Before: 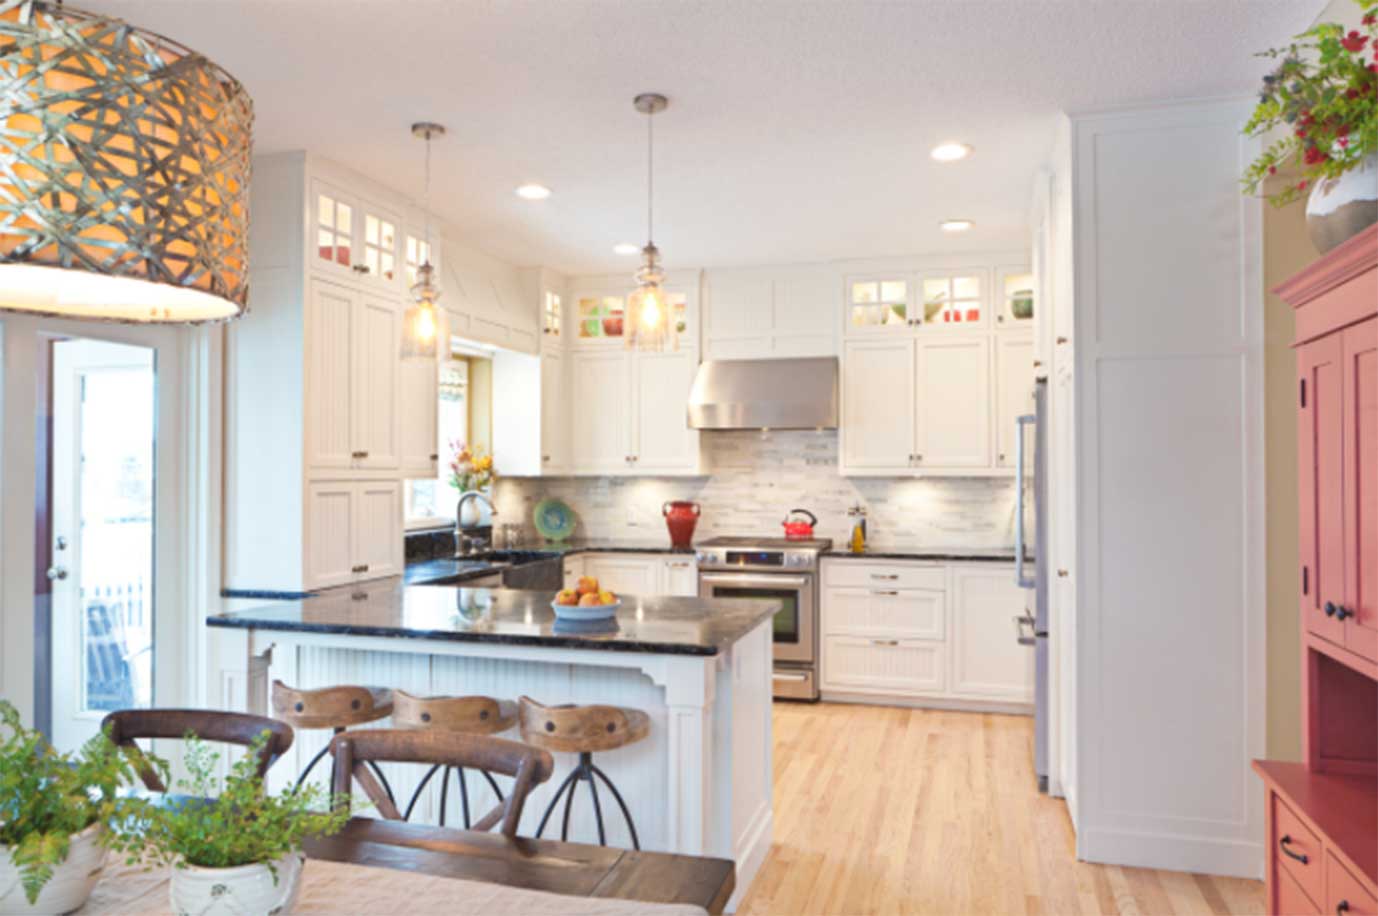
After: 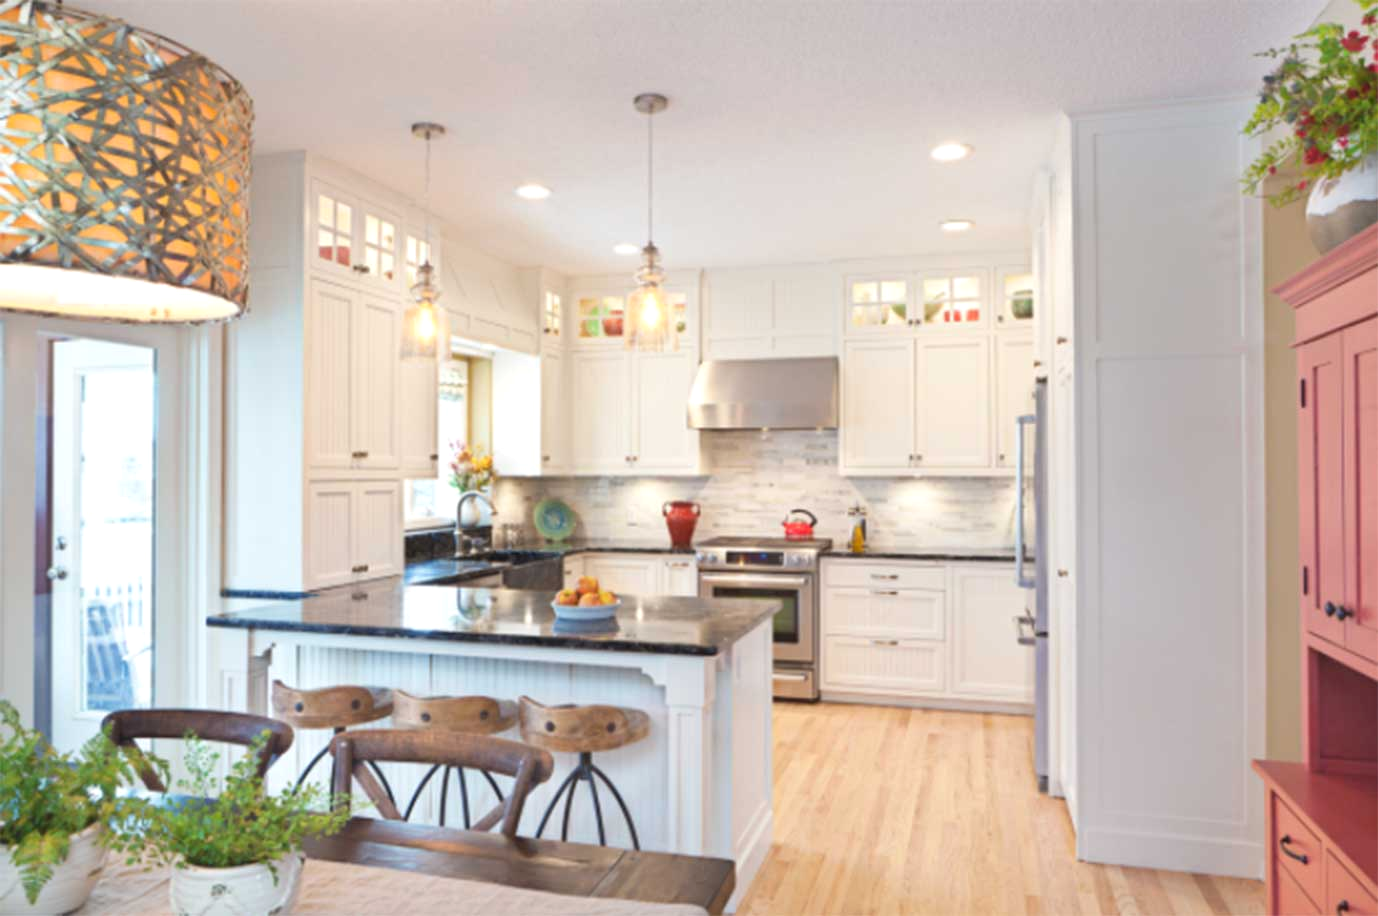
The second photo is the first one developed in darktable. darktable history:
exposure: exposure 0.085 EV, compensate exposure bias true, compensate highlight preservation false
